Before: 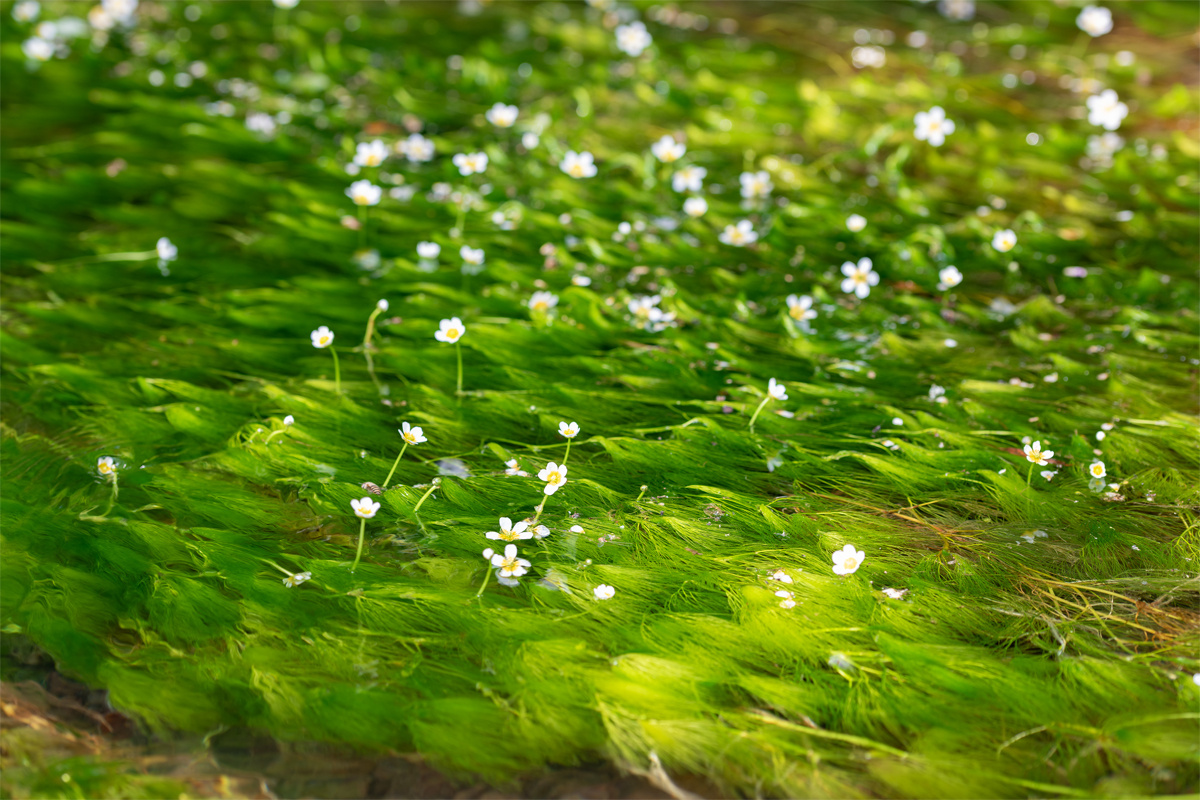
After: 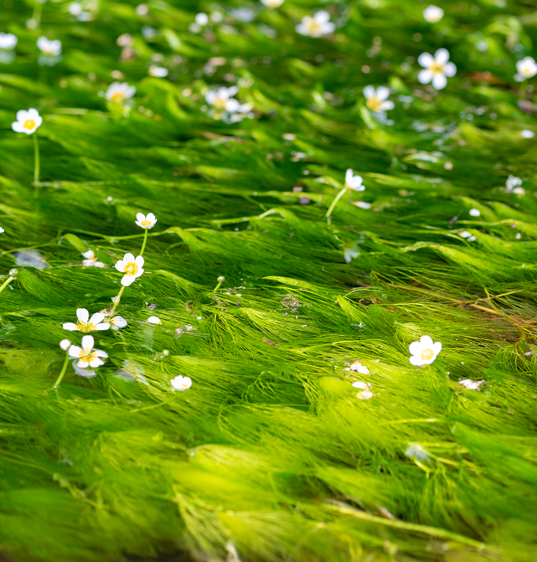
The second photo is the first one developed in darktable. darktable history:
haze removal: compatibility mode true, adaptive false
crop: left 35.299%, top 26.204%, right 19.885%, bottom 3.451%
levels: mode automatic, levels [0.116, 0.574, 1]
